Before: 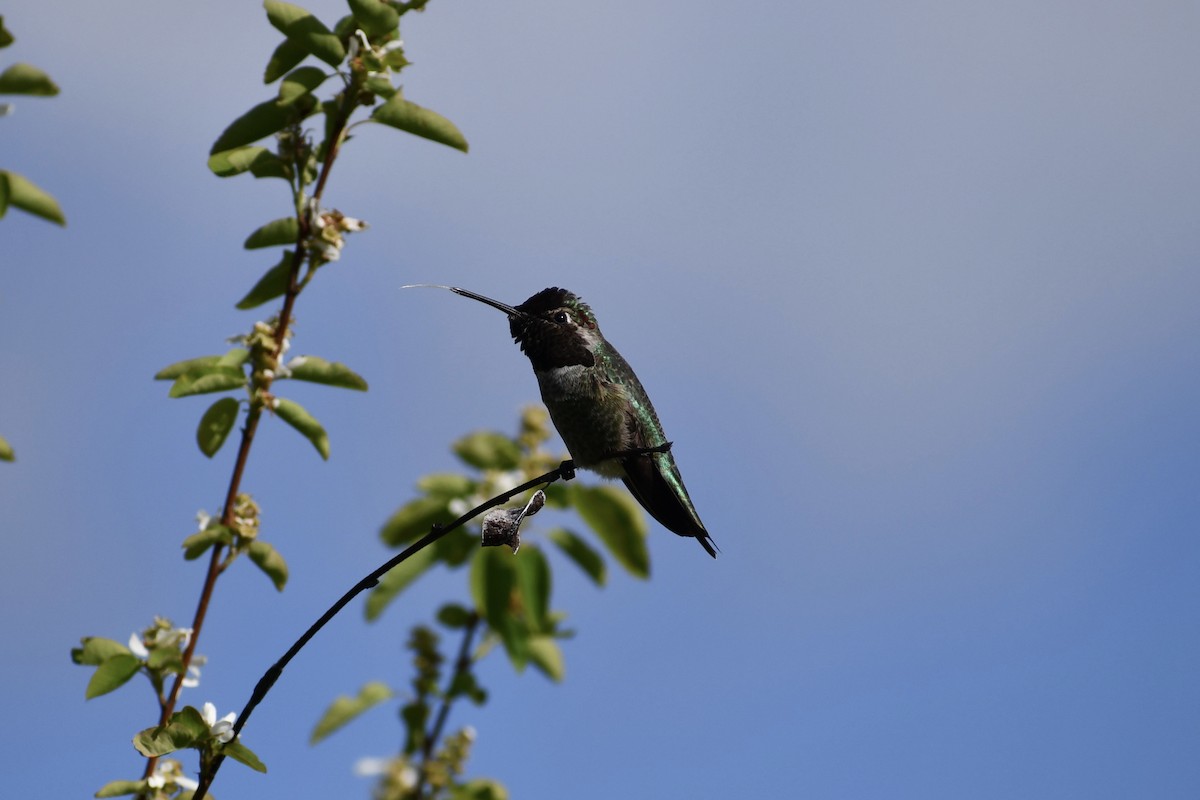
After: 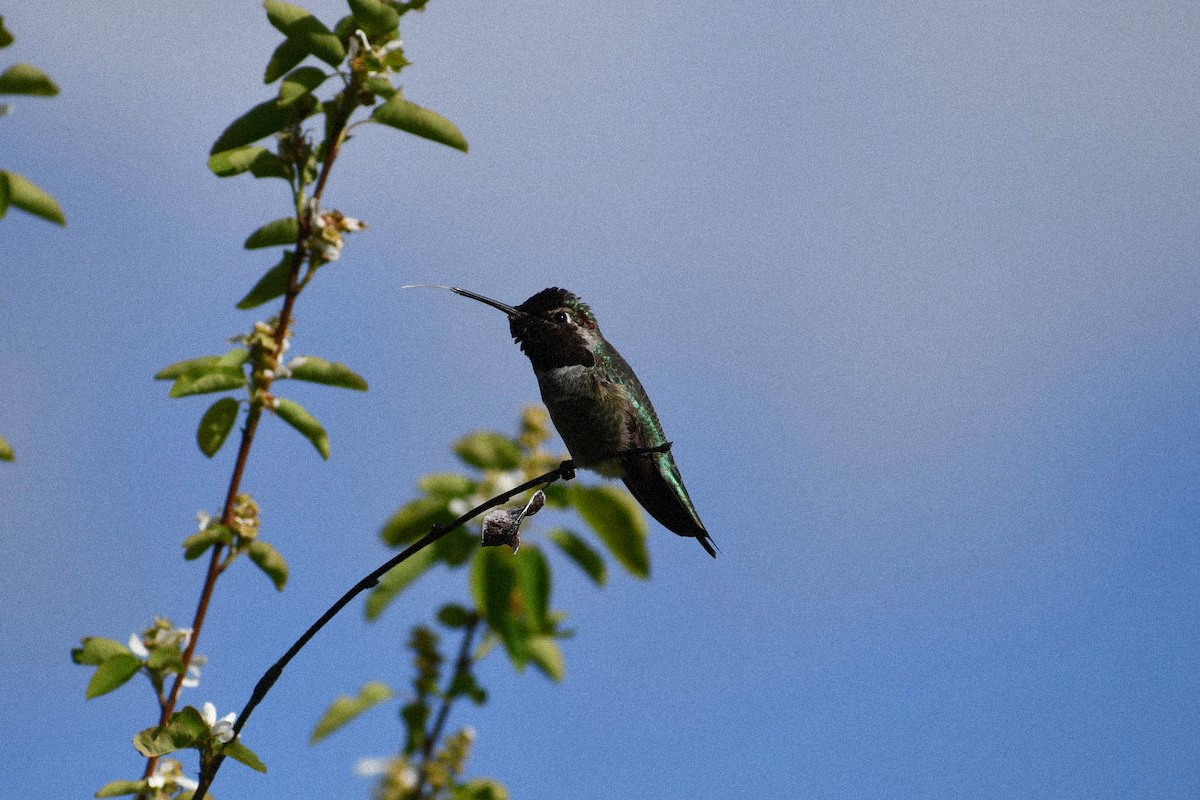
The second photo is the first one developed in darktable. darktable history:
bloom: on, module defaults
grain: mid-tones bias 0%
